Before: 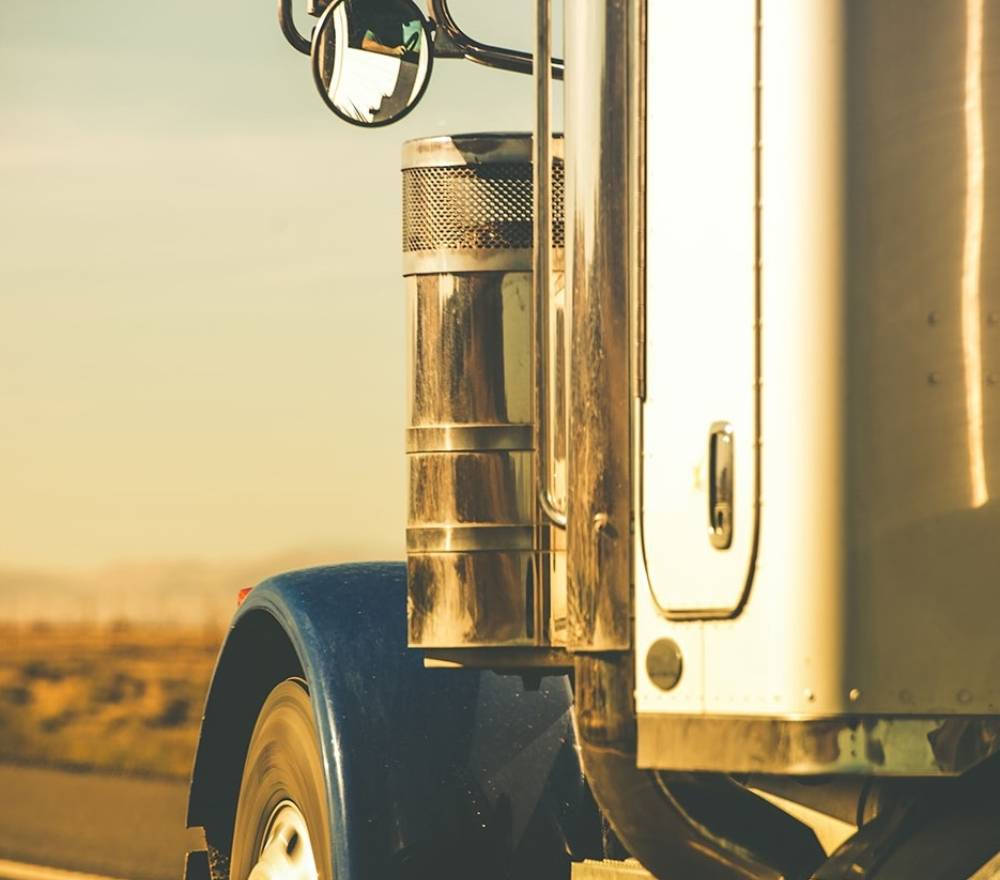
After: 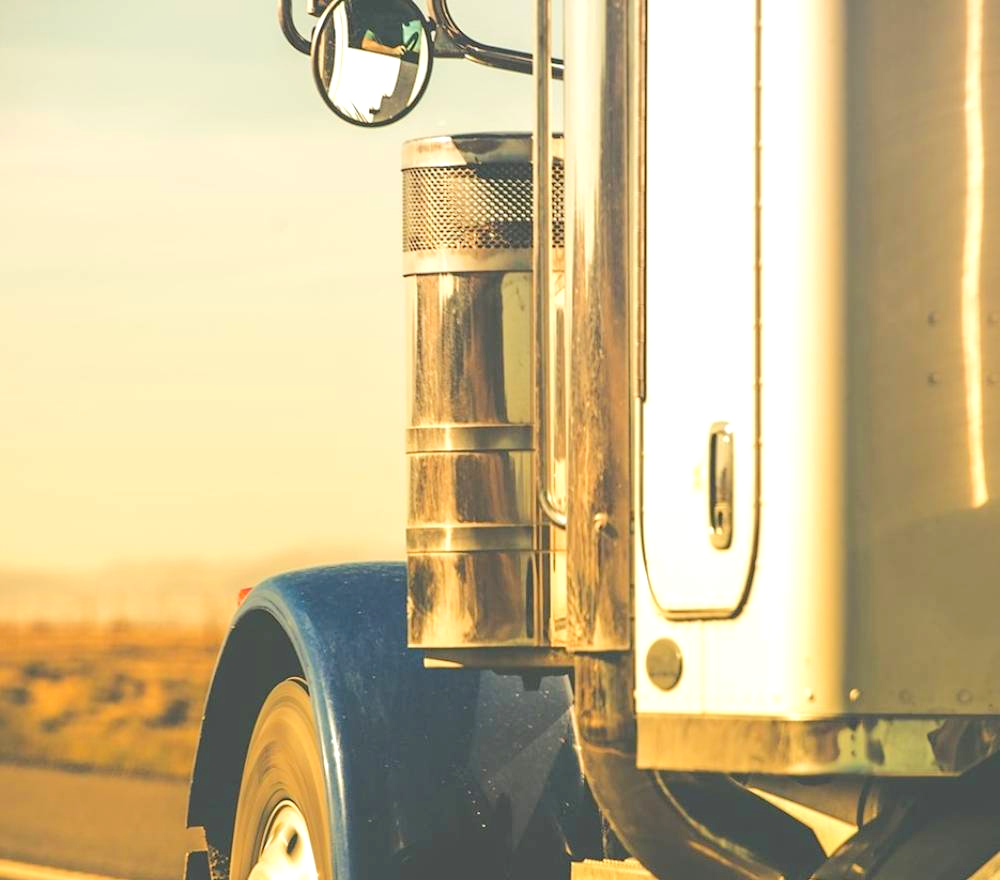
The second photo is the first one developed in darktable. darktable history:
tone equalizer: -8 EV 0.964 EV, -7 EV 0.99 EV, -6 EV 1.01 EV, -5 EV 0.999 EV, -4 EV 1.03 EV, -3 EV 0.748 EV, -2 EV 0.483 EV, -1 EV 0.266 EV, edges refinement/feathering 500, mask exposure compensation -1.57 EV, preserve details no
